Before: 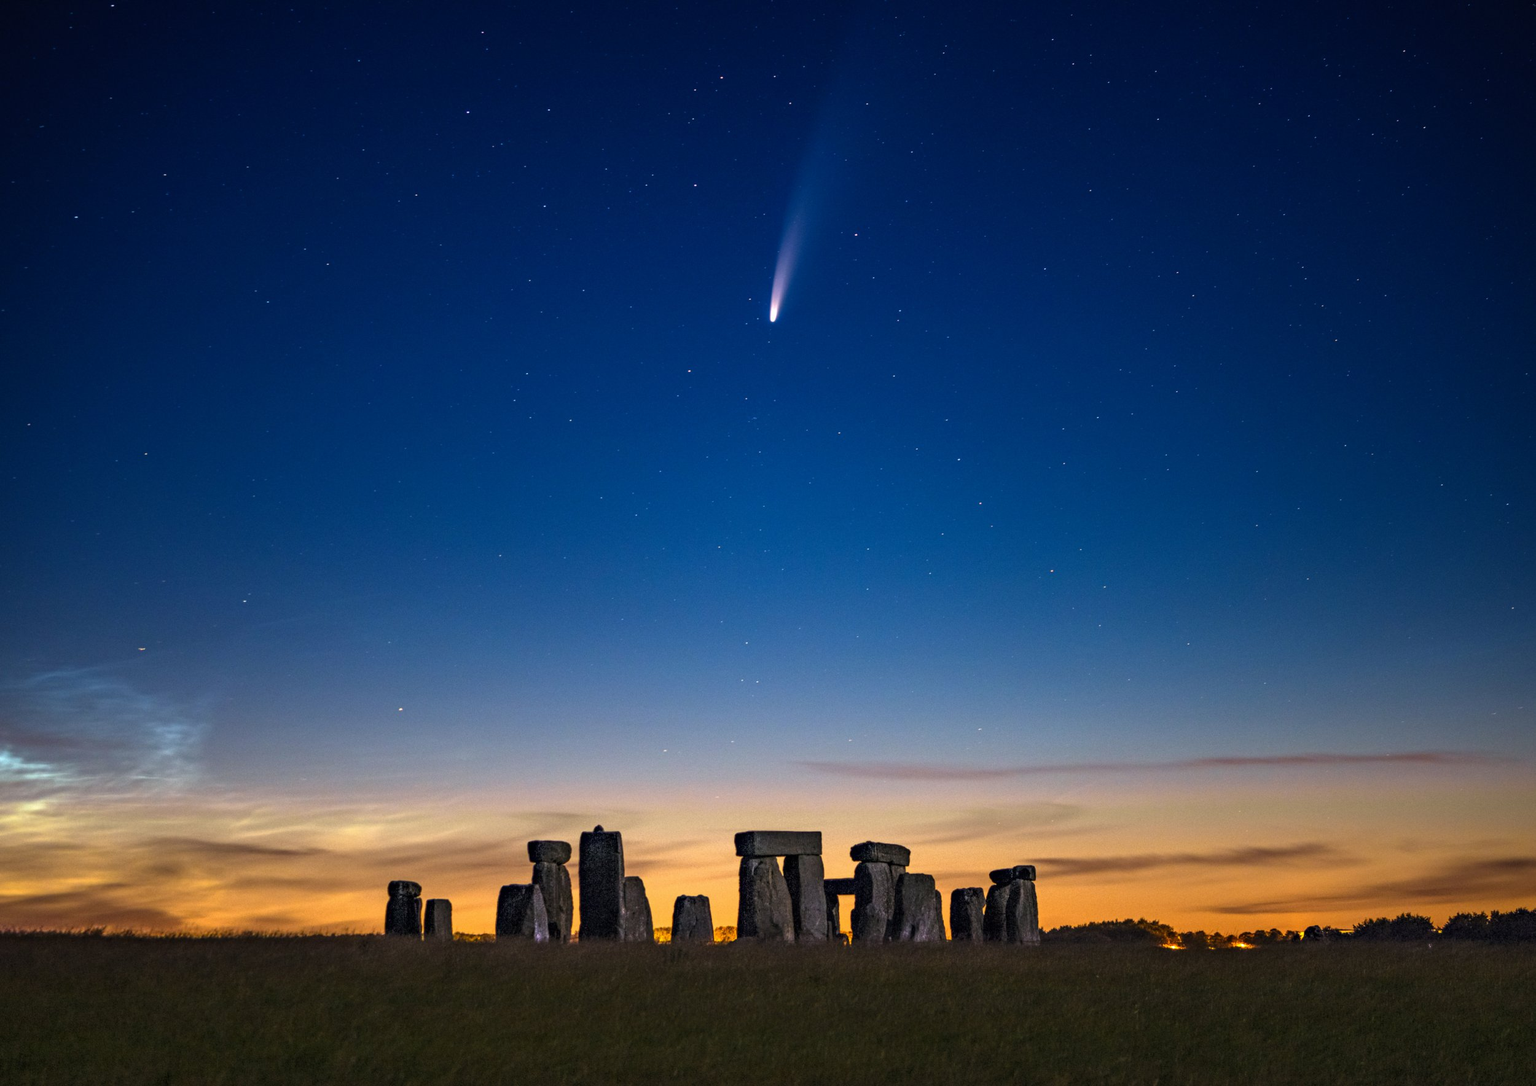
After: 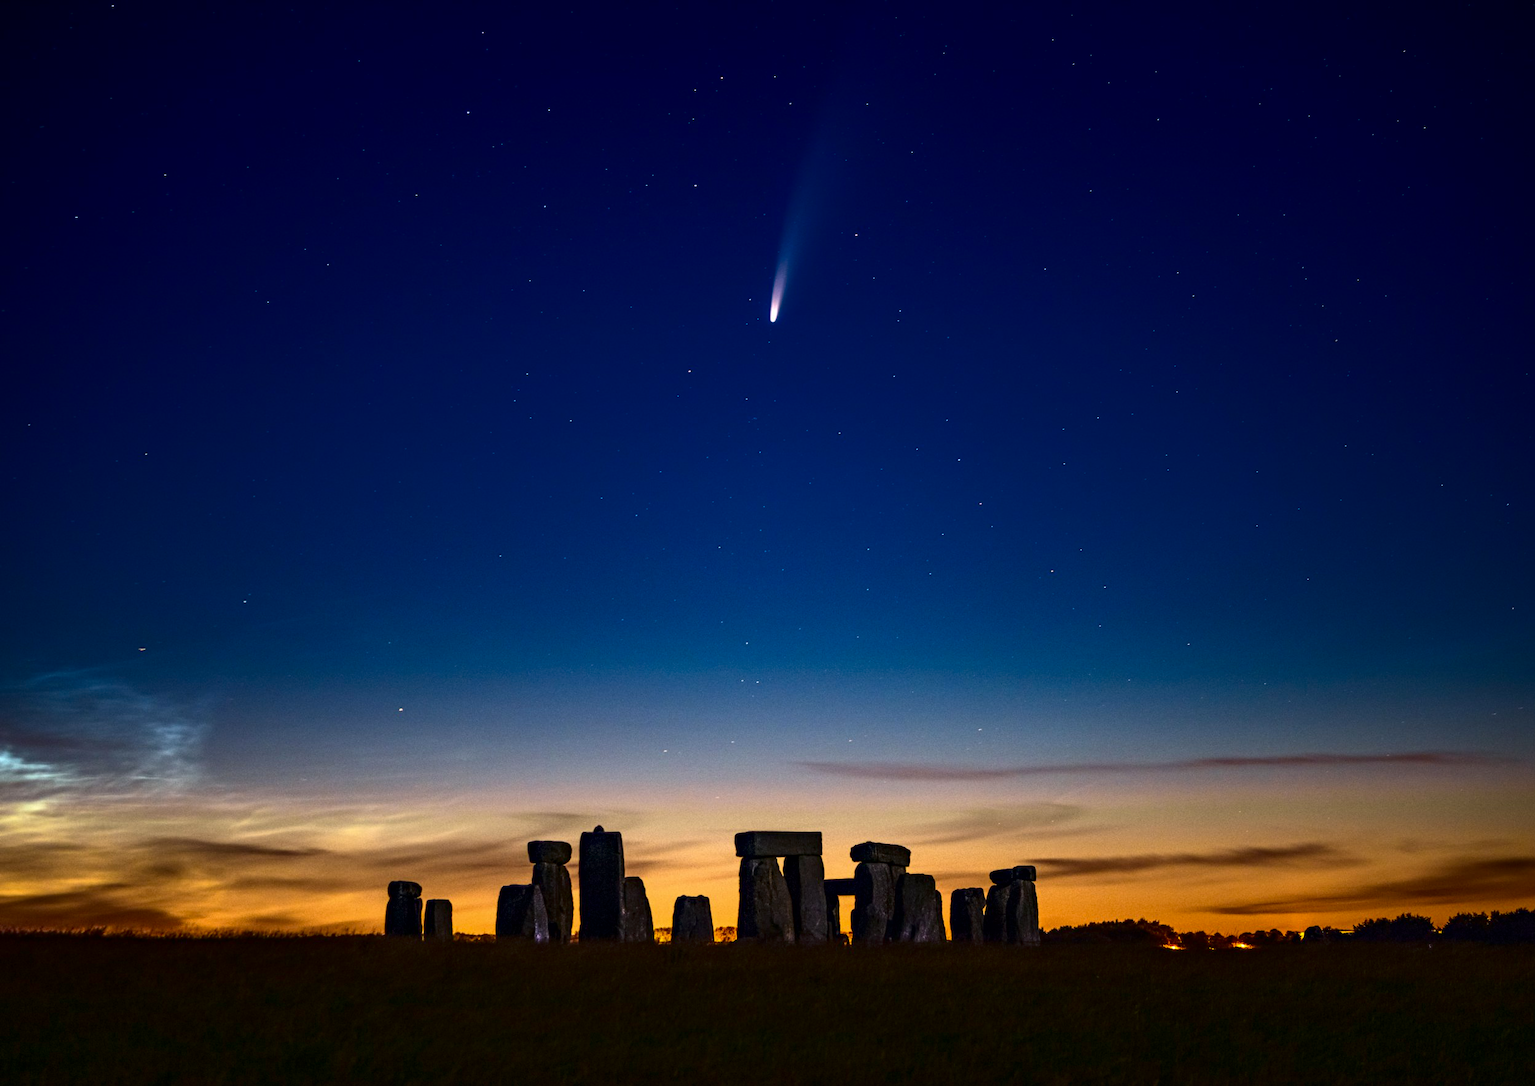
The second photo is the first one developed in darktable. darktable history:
contrast brightness saturation: contrast 0.19, brightness -0.24, saturation 0.11
